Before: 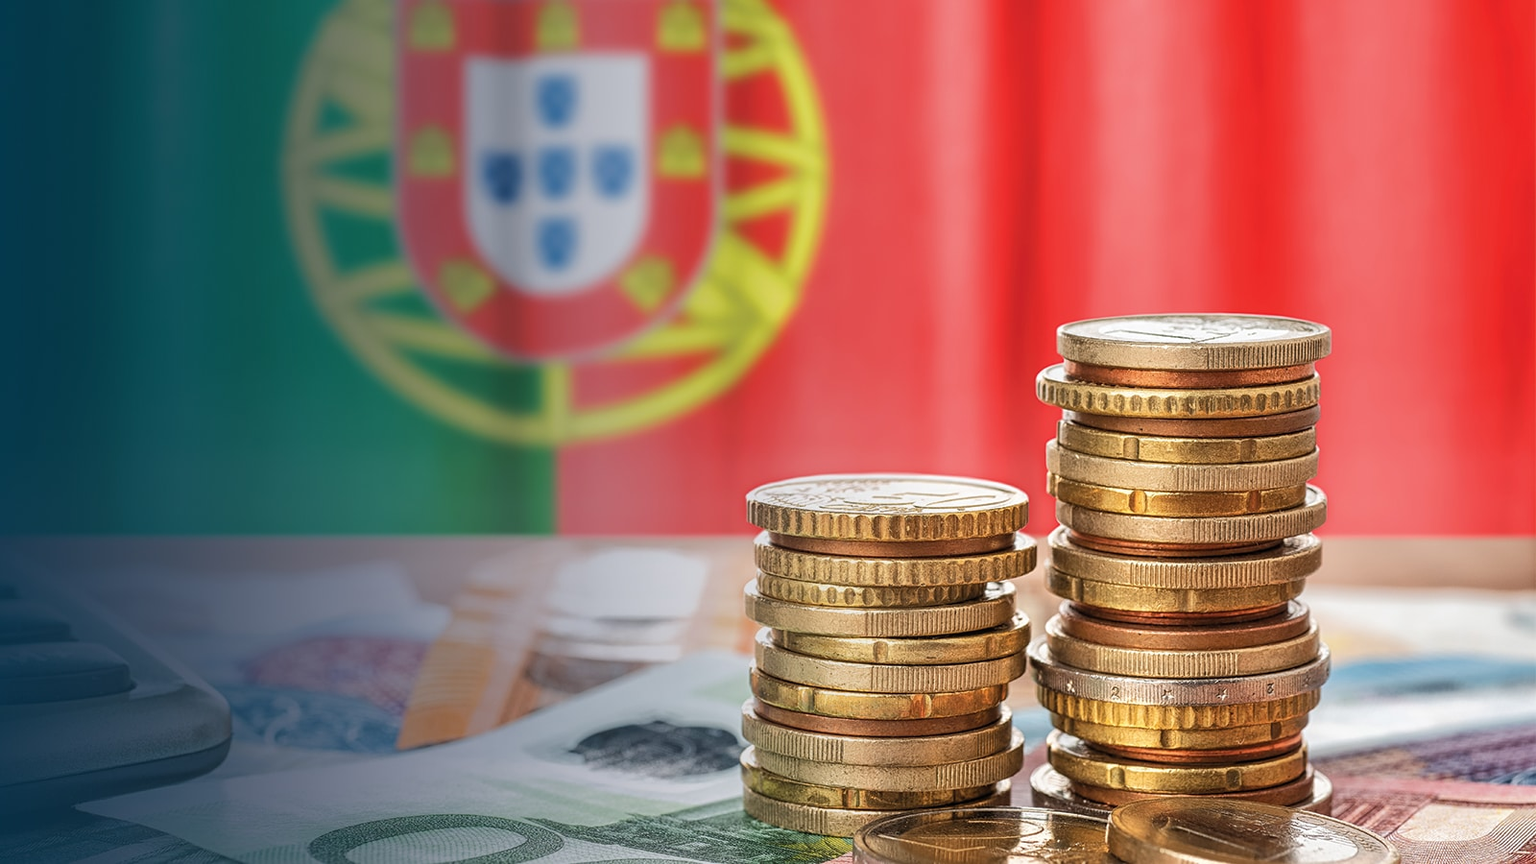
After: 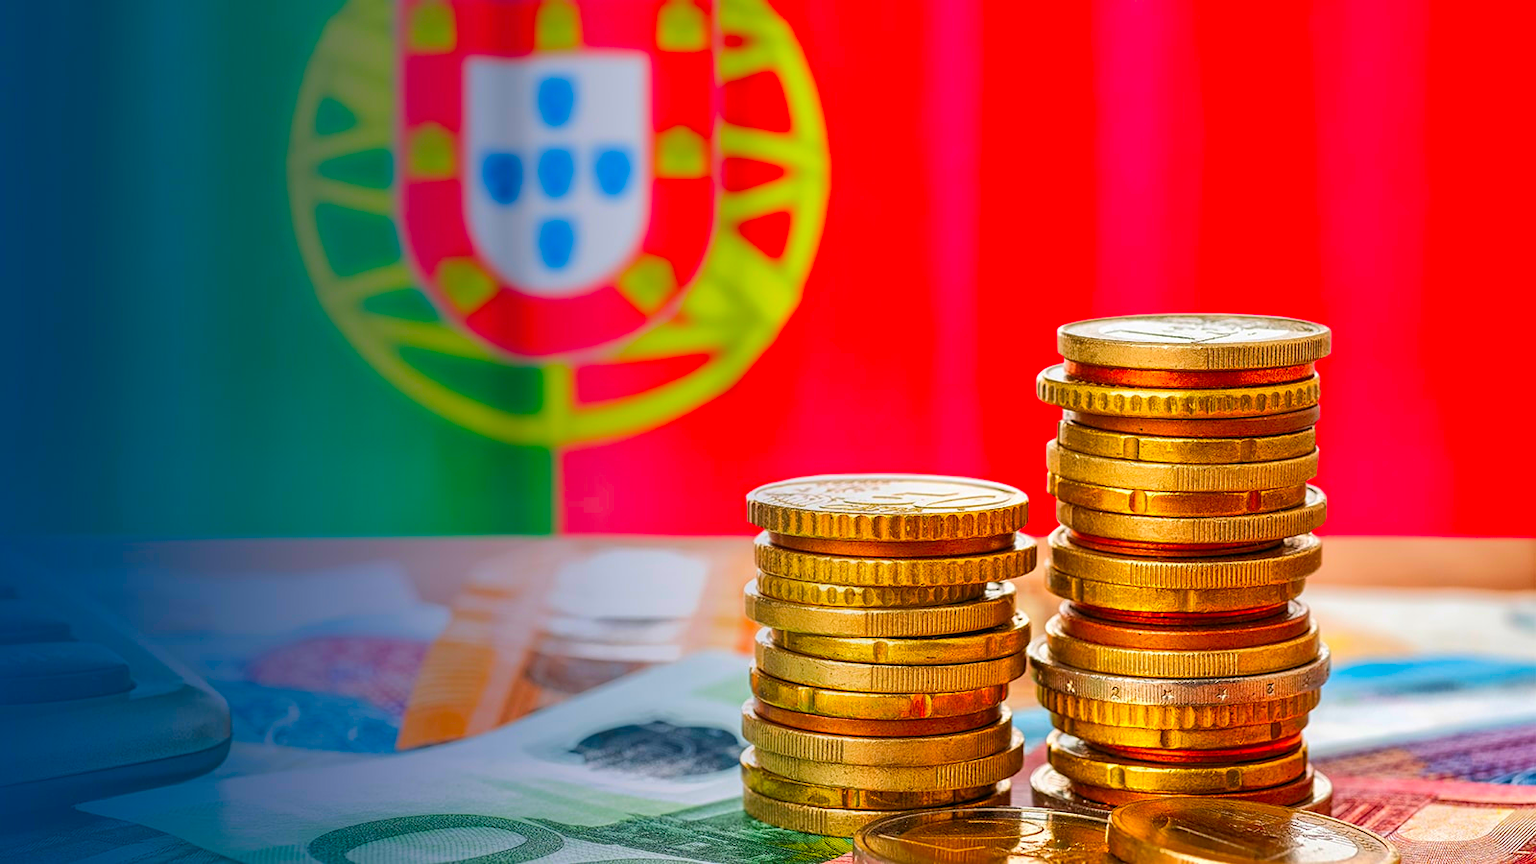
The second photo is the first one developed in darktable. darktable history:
color correction: saturation 1.8
color balance rgb: perceptual saturation grading › global saturation 20%, global vibrance 20%
